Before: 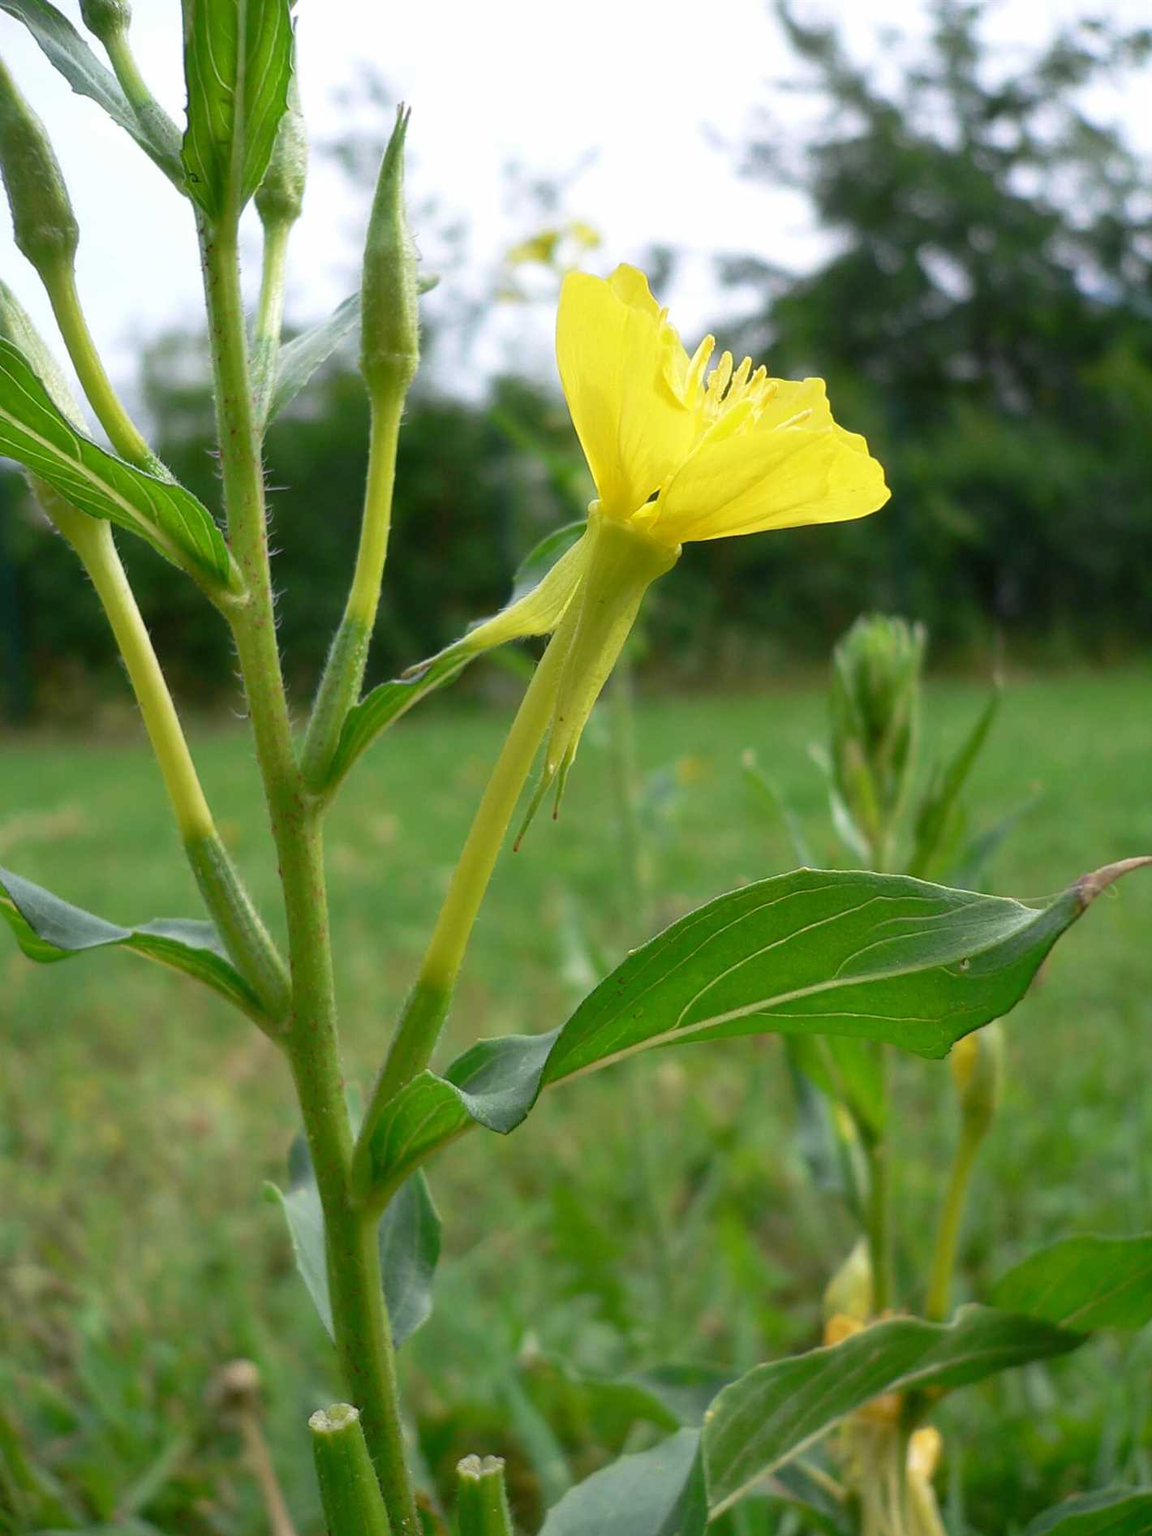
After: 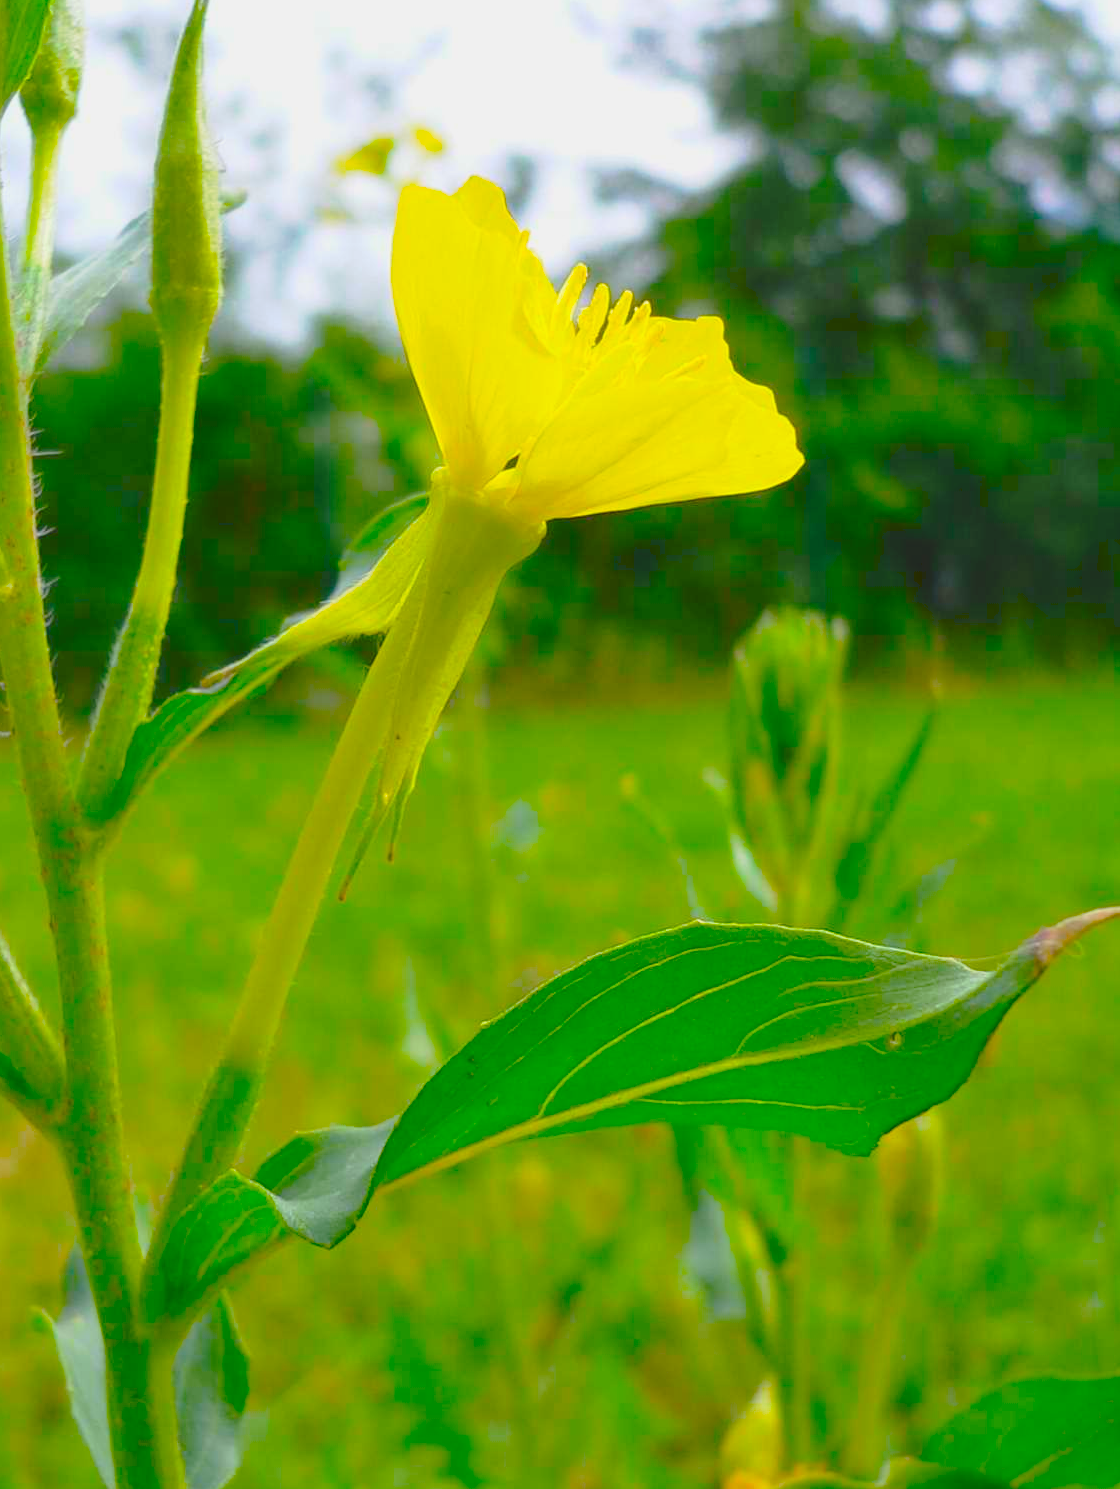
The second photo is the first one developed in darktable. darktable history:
crop and rotate: left 20.74%, top 7.912%, right 0.375%, bottom 13.378%
color balance: input saturation 134.34%, contrast -10.04%, contrast fulcrum 19.67%, output saturation 133.51%
tone equalizer: on, module defaults
tone curve: curves: ch0 [(0, 0) (0.003, 0.128) (0.011, 0.133) (0.025, 0.133) (0.044, 0.141) (0.069, 0.152) (0.1, 0.169) (0.136, 0.201) (0.177, 0.239) (0.224, 0.294) (0.277, 0.358) (0.335, 0.428) (0.399, 0.488) (0.468, 0.55) (0.543, 0.611) (0.623, 0.678) (0.709, 0.755) (0.801, 0.843) (0.898, 0.91) (1, 1)], preserve colors none
